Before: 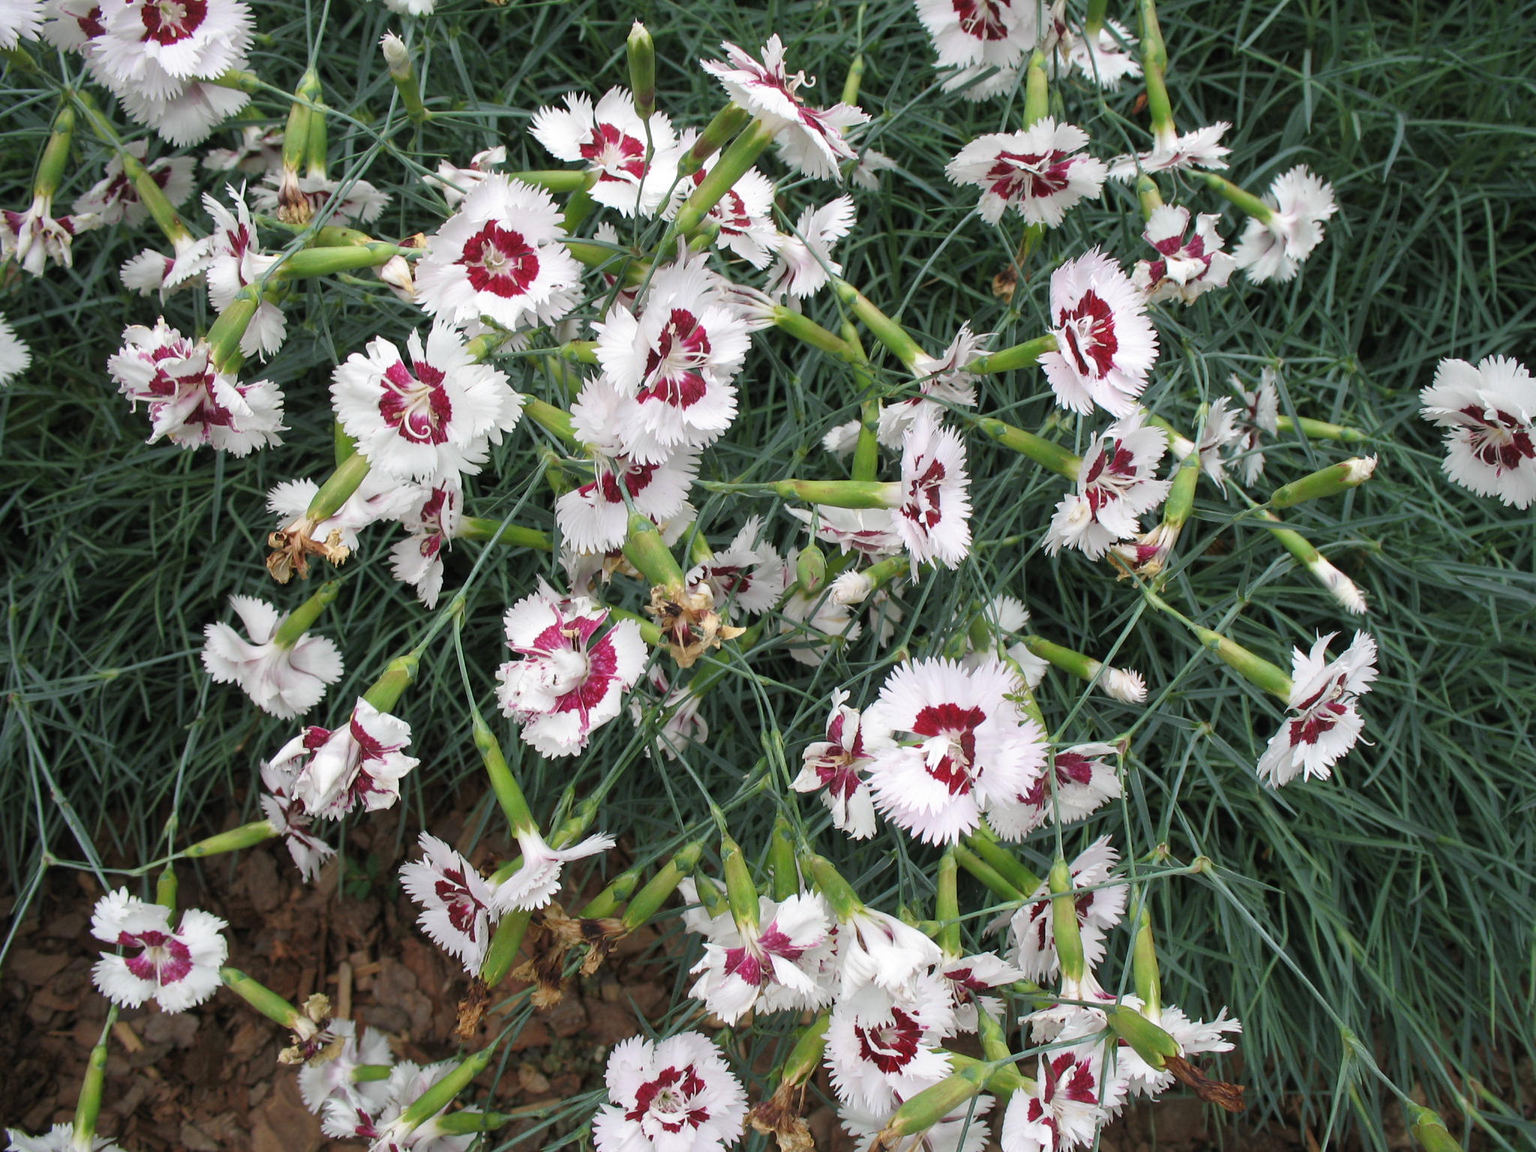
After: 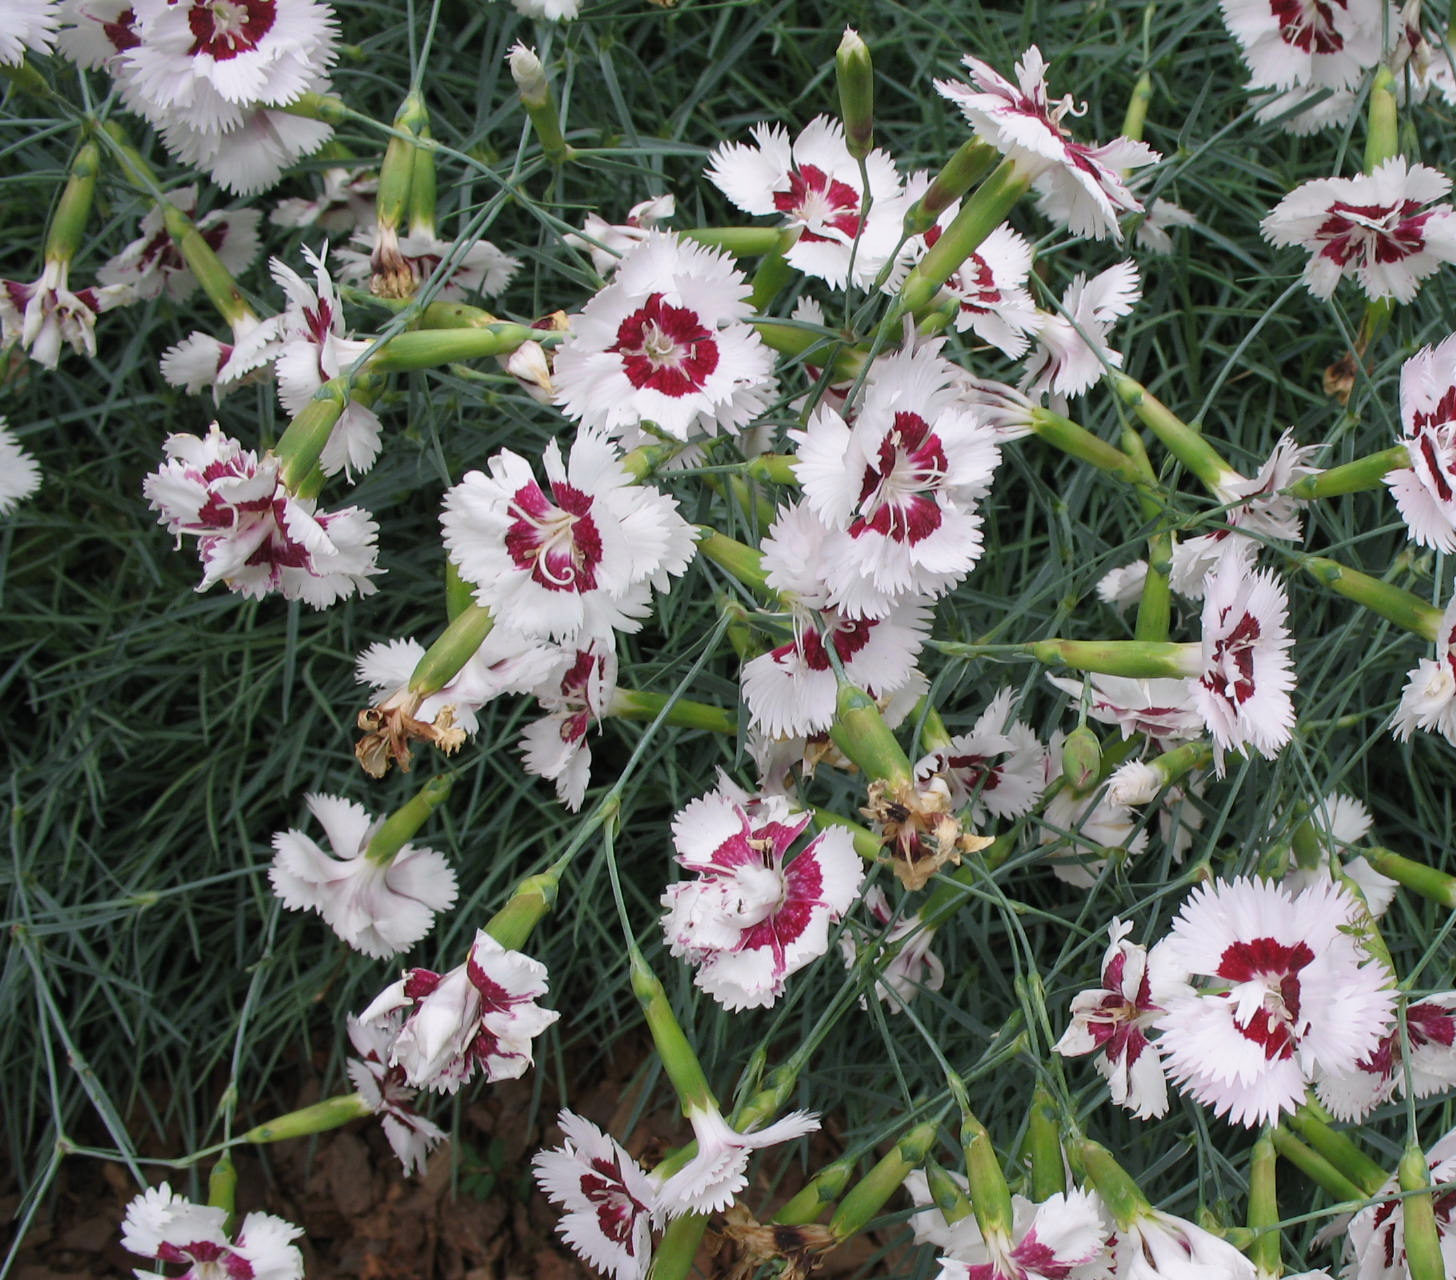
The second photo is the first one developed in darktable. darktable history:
exposure: exposure -0.21 EV, compensate highlight preservation false
crop: right 28.885%, bottom 16.626%
white balance: red 1.009, blue 1.027
